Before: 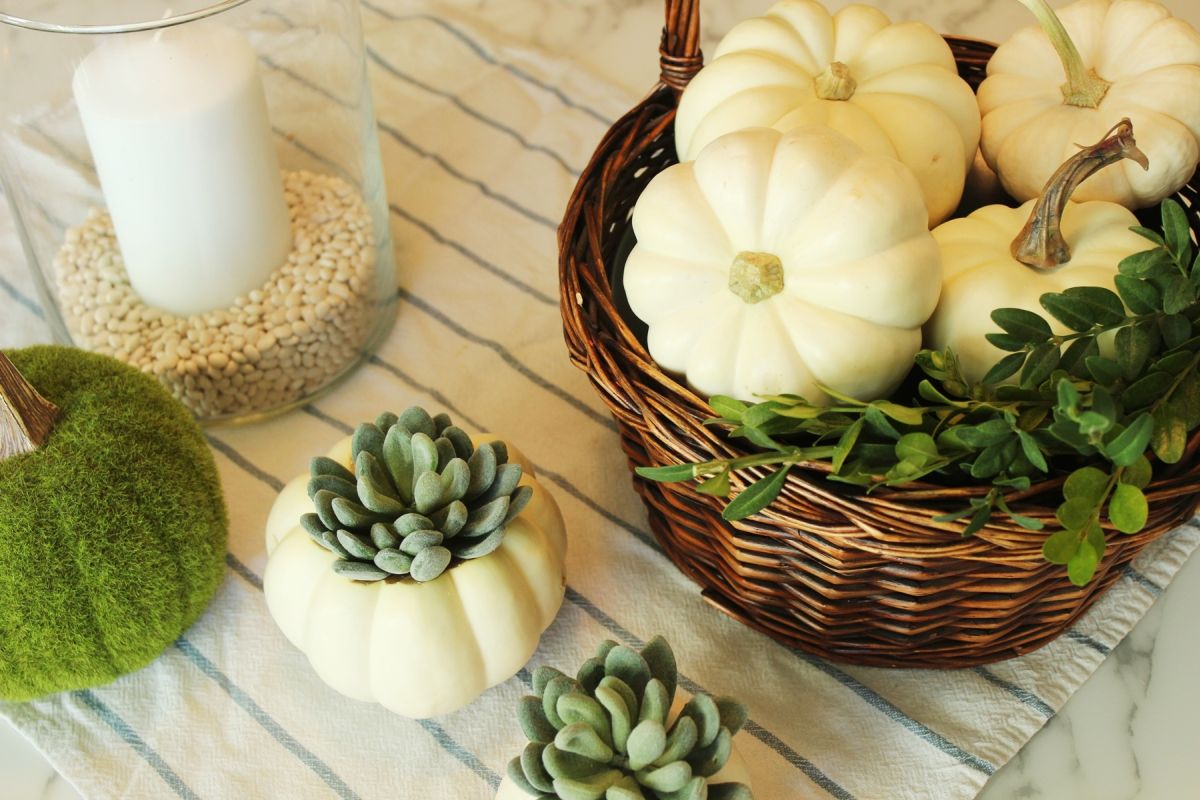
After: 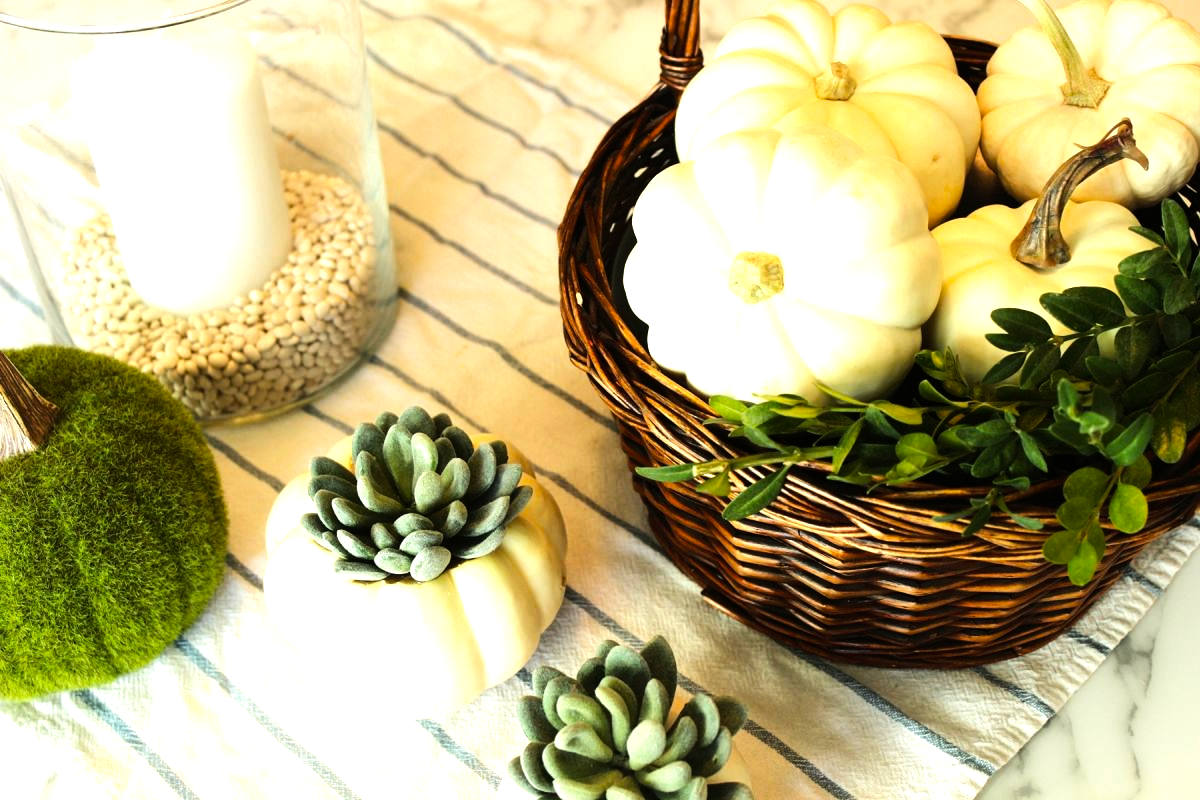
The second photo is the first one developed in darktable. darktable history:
white balance: red 1, blue 1
color balance rgb: perceptual saturation grading › global saturation 8.89%, saturation formula JzAzBz (2021)
tone equalizer: -8 EV -1.08 EV, -7 EV -1.01 EV, -6 EV -0.867 EV, -5 EV -0.578 EV, -3 EV 0.578 EV, -2 EV 0.867 EV, -1 EV 1.01 EV, +0 EV 1.08 EV, edges refinement/feathering 500, mask exposure compensation -1.57 EV, preserve details no
